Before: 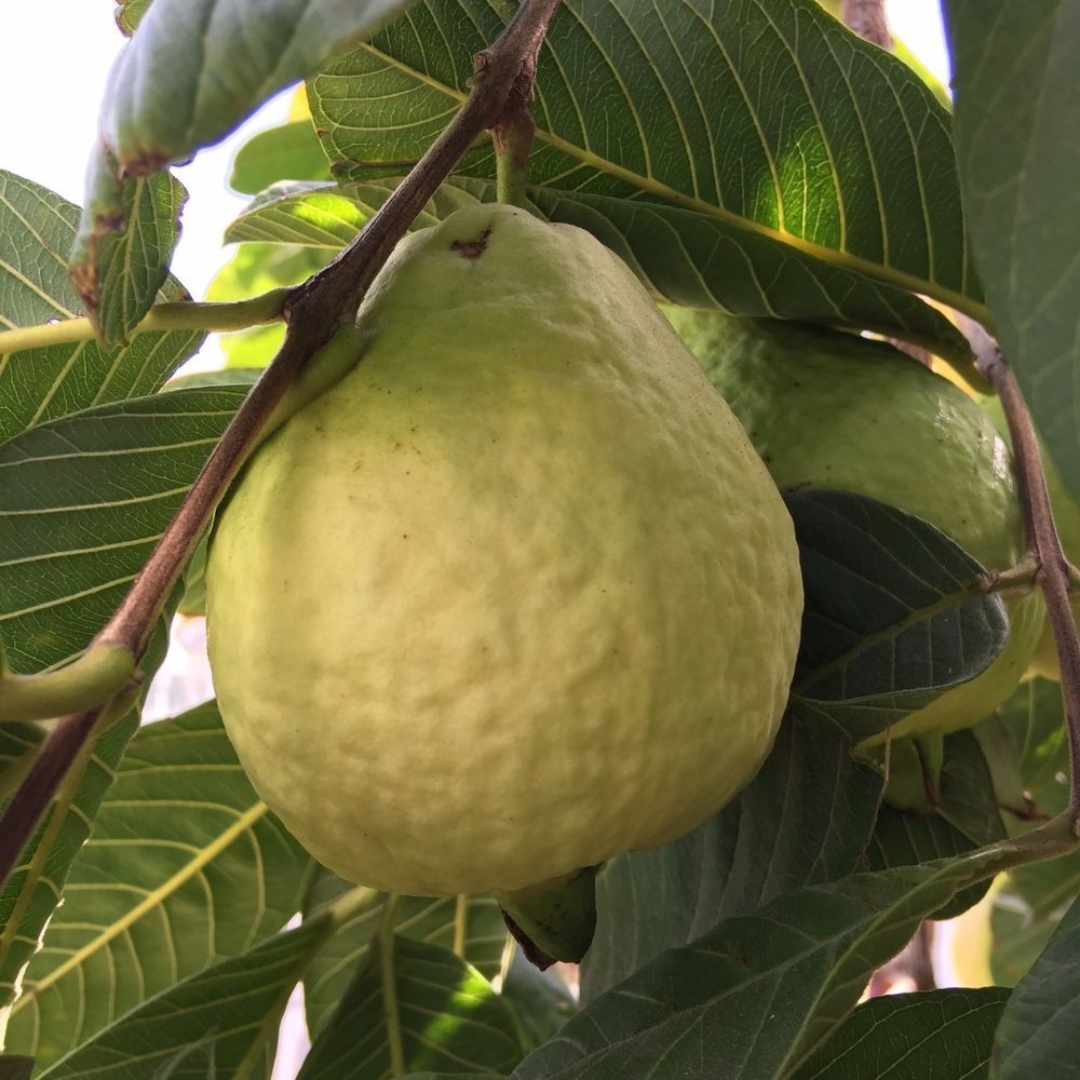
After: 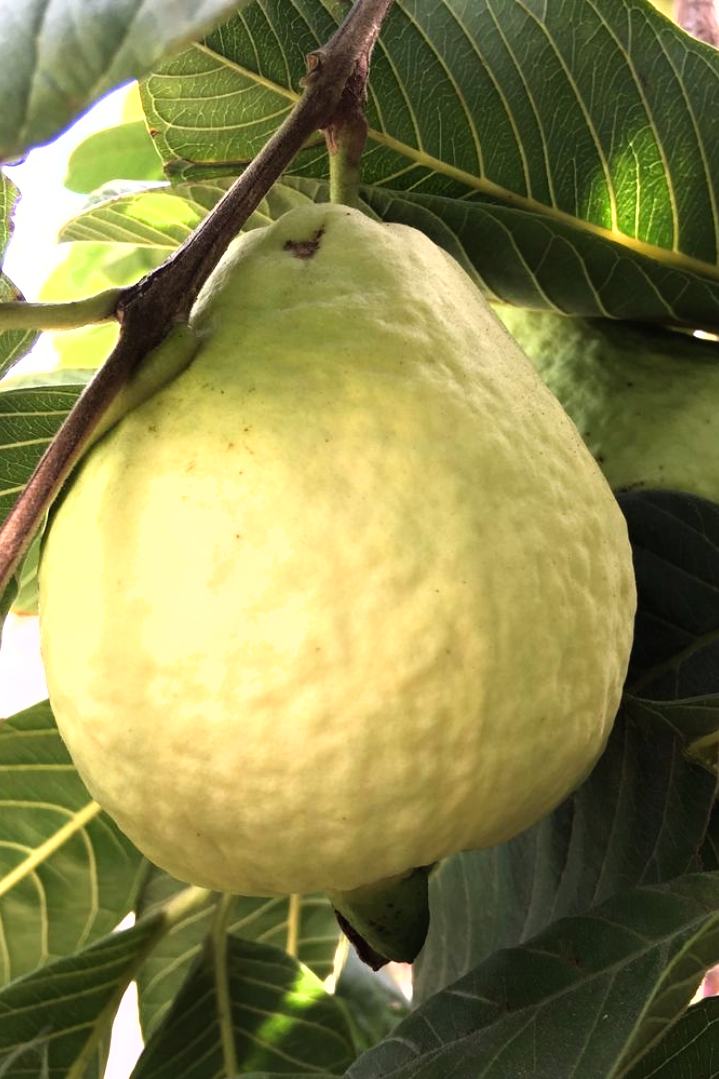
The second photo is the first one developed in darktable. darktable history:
tone equalizer: -8 EV -1.12 EV, -7 EV -1.02 EV, -6 EV -0.899 EV, -5 EV -0.583 EV, -3 EV 0.599 EV, -2 EV 0.88 EV, -1 EV 0.997 EV, +0 EV 1.07 EV
shadows and highlights: shadows -1.11, highlights 39.9
crop and rotate: left 15.558%, right 17.78%
exposure: compensate highlight preservation false
